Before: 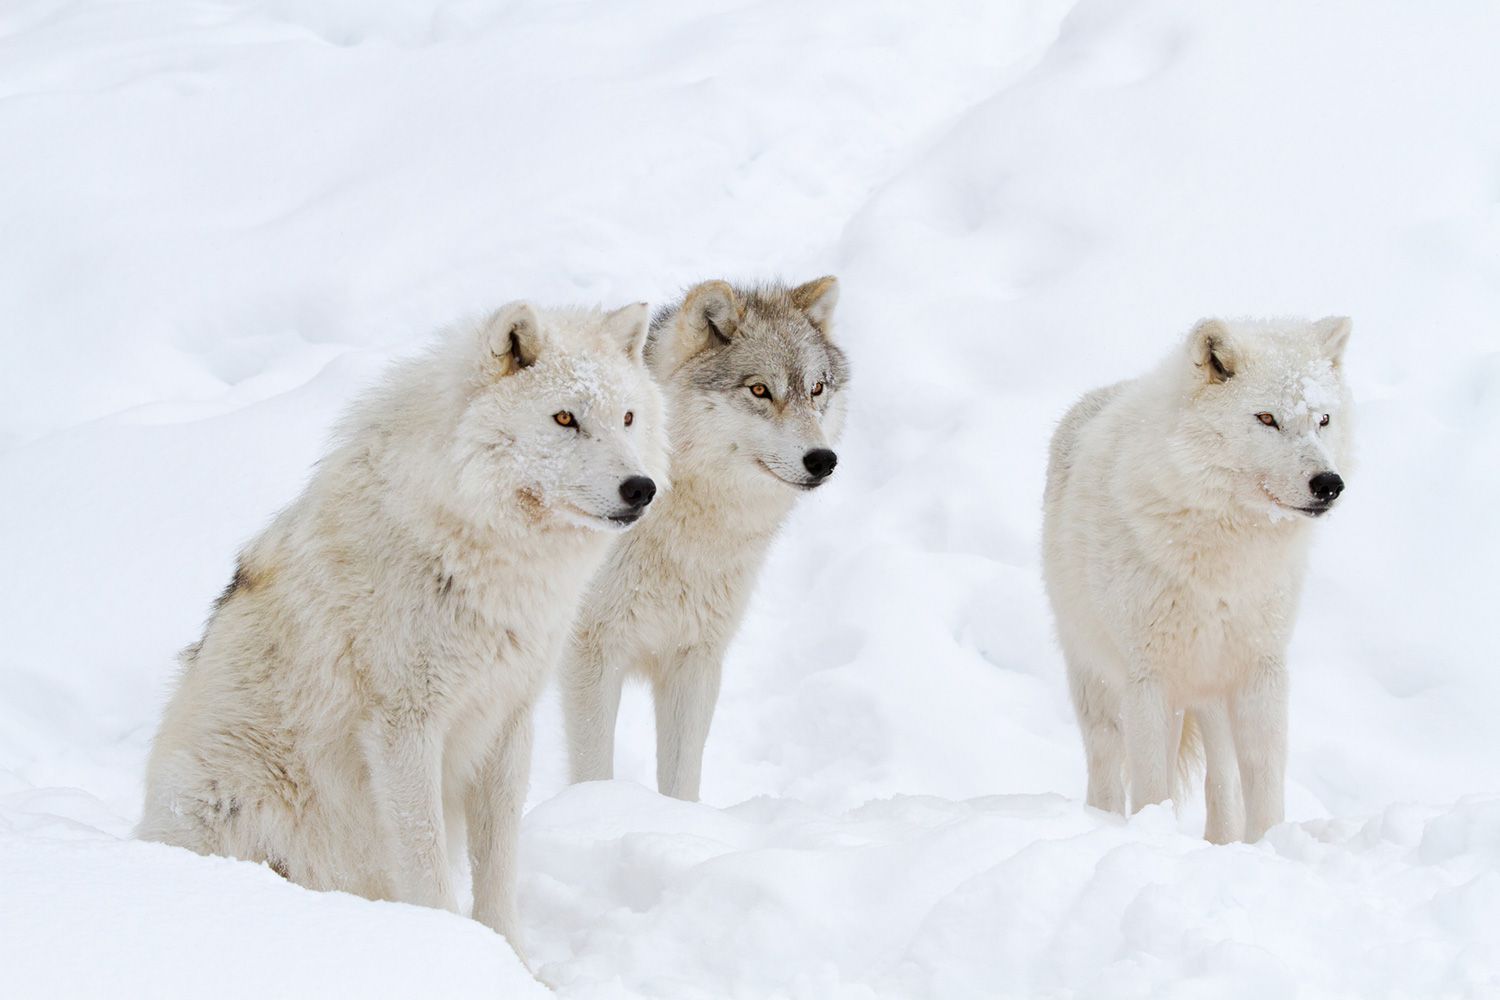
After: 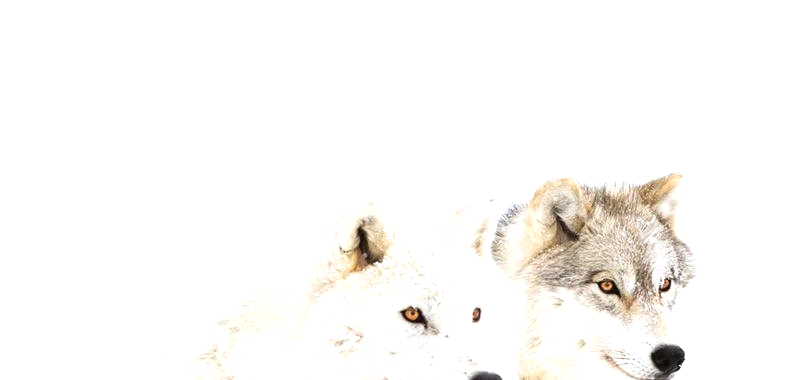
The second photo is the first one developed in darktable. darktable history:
crop: left 10.155%, top 10.493%, right 36.105%, bottom 51.495%
exposure: black level correction -0.002, exposure 1.11 EV, compensate highlight preservation false
